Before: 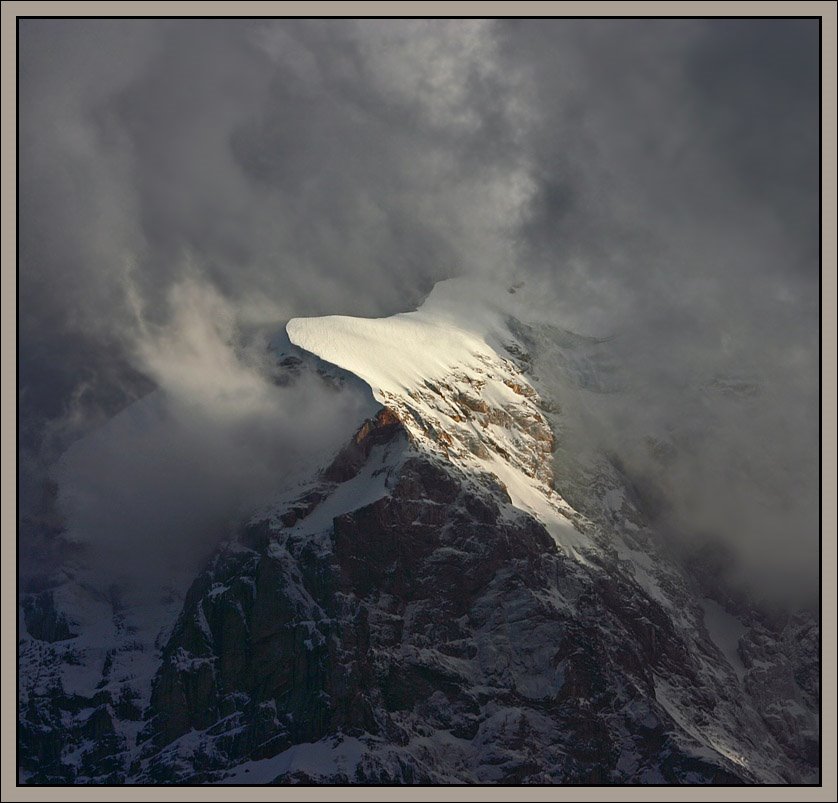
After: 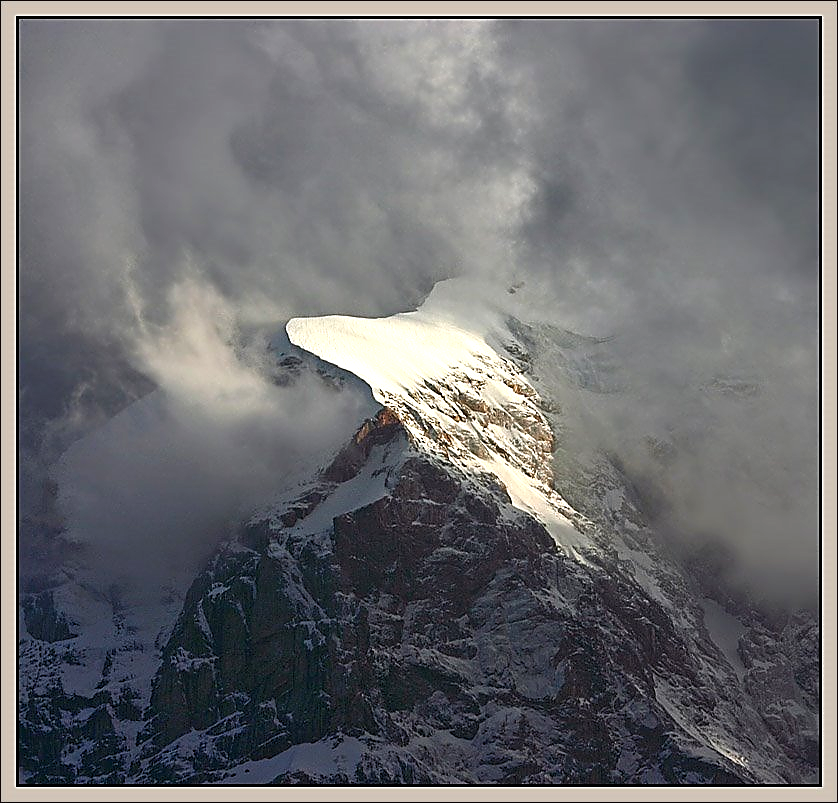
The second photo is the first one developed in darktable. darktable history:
exposure: black level correction 0, exposure 0.697 EV, compensate highlight preservation false
sharpen: radius 1.378, amount 1.238, threshold 0.654
